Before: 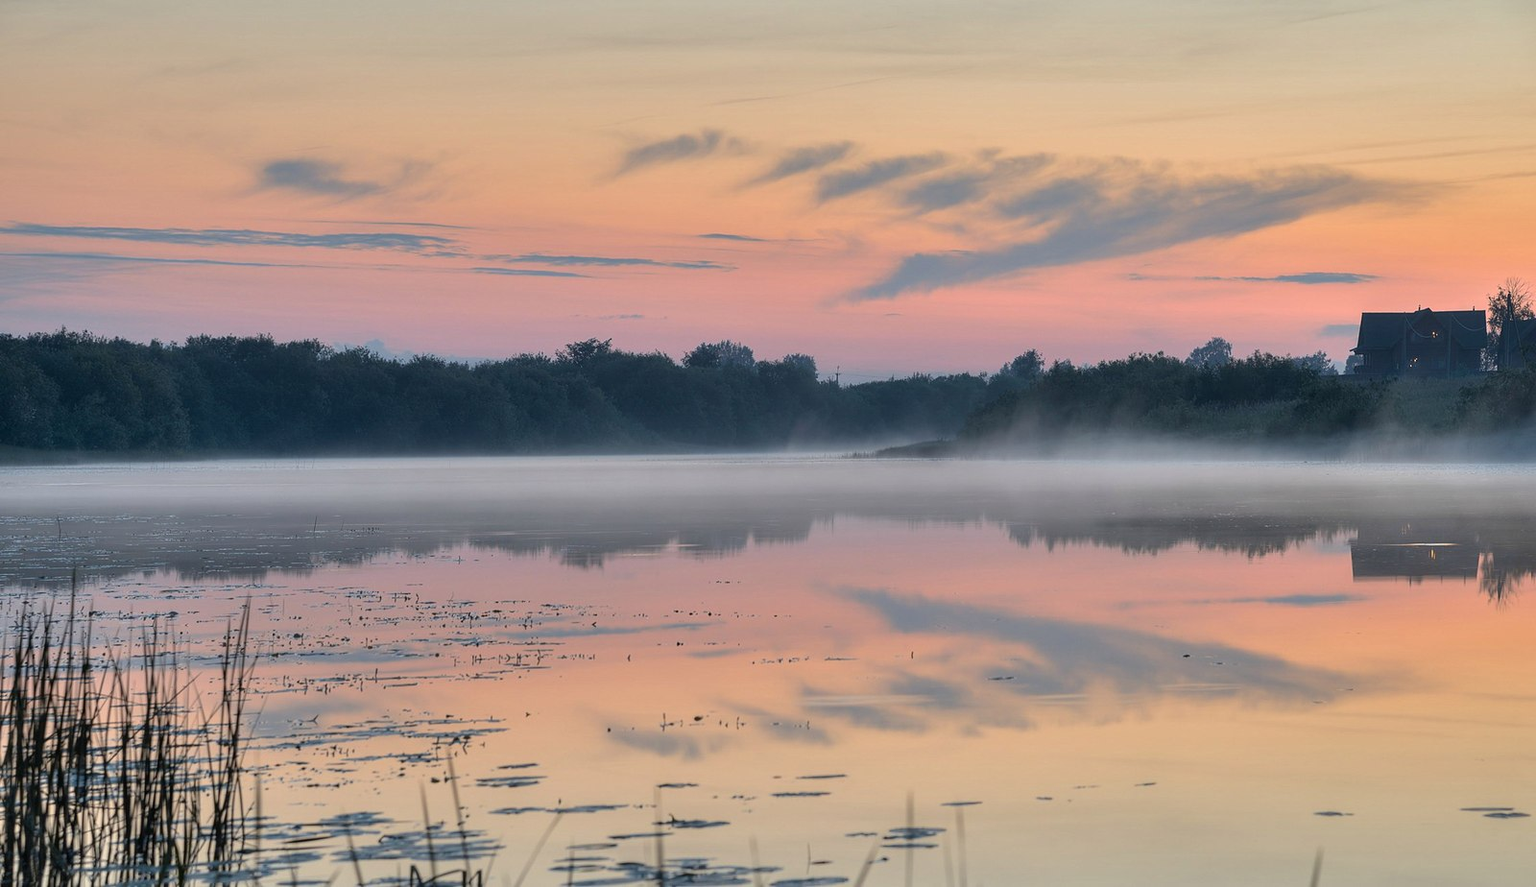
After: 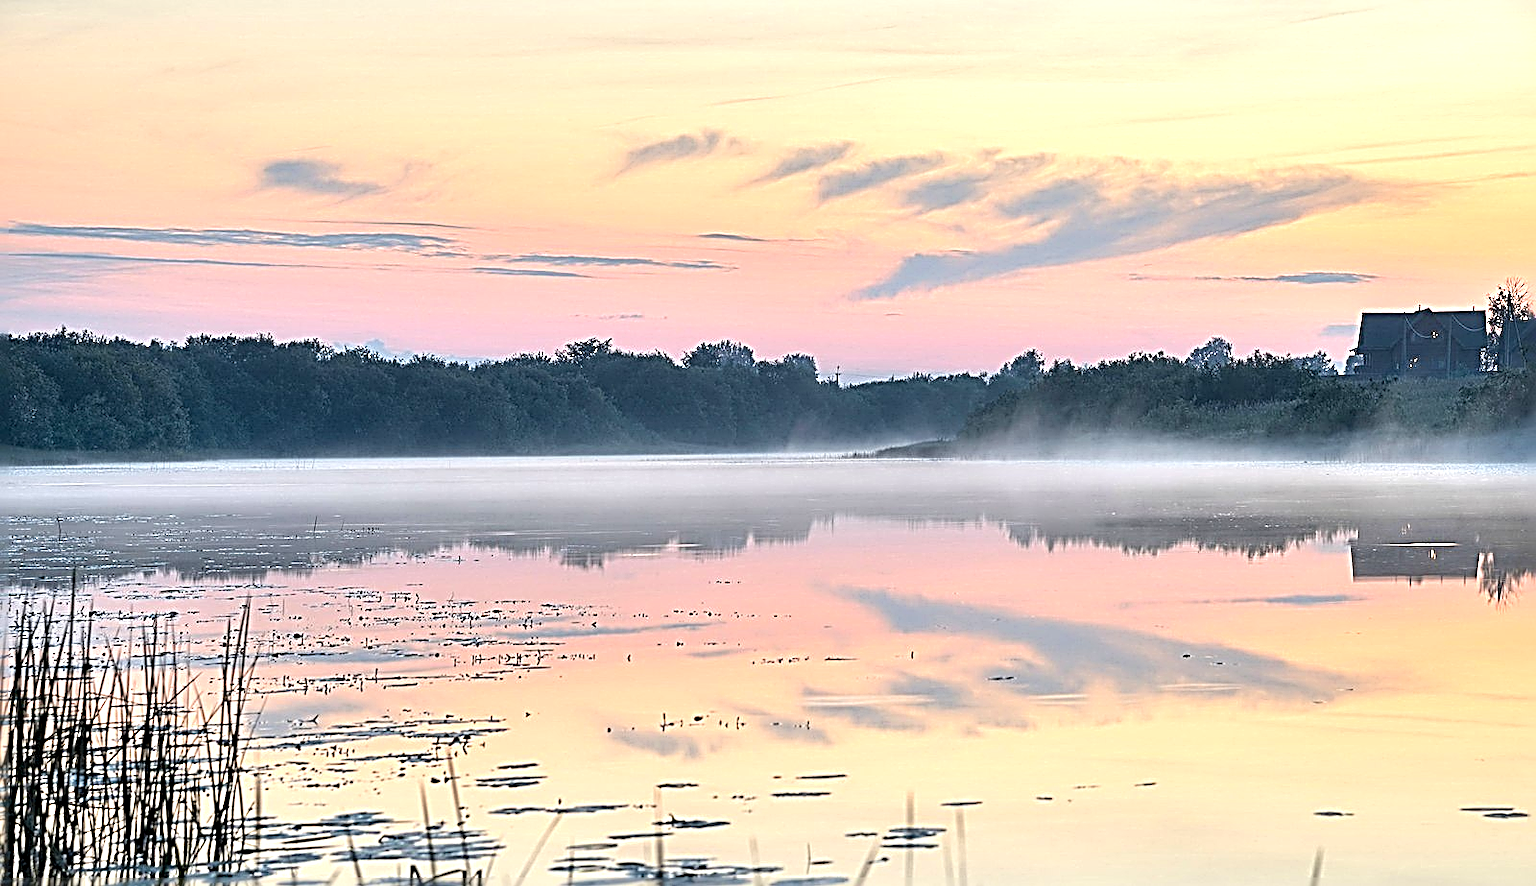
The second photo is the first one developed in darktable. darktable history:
sharpen: radius 3.207, amount 1.743
exposure: exposure 1 EV, compensate highlight preservation false
crop: bottom 0.064%
